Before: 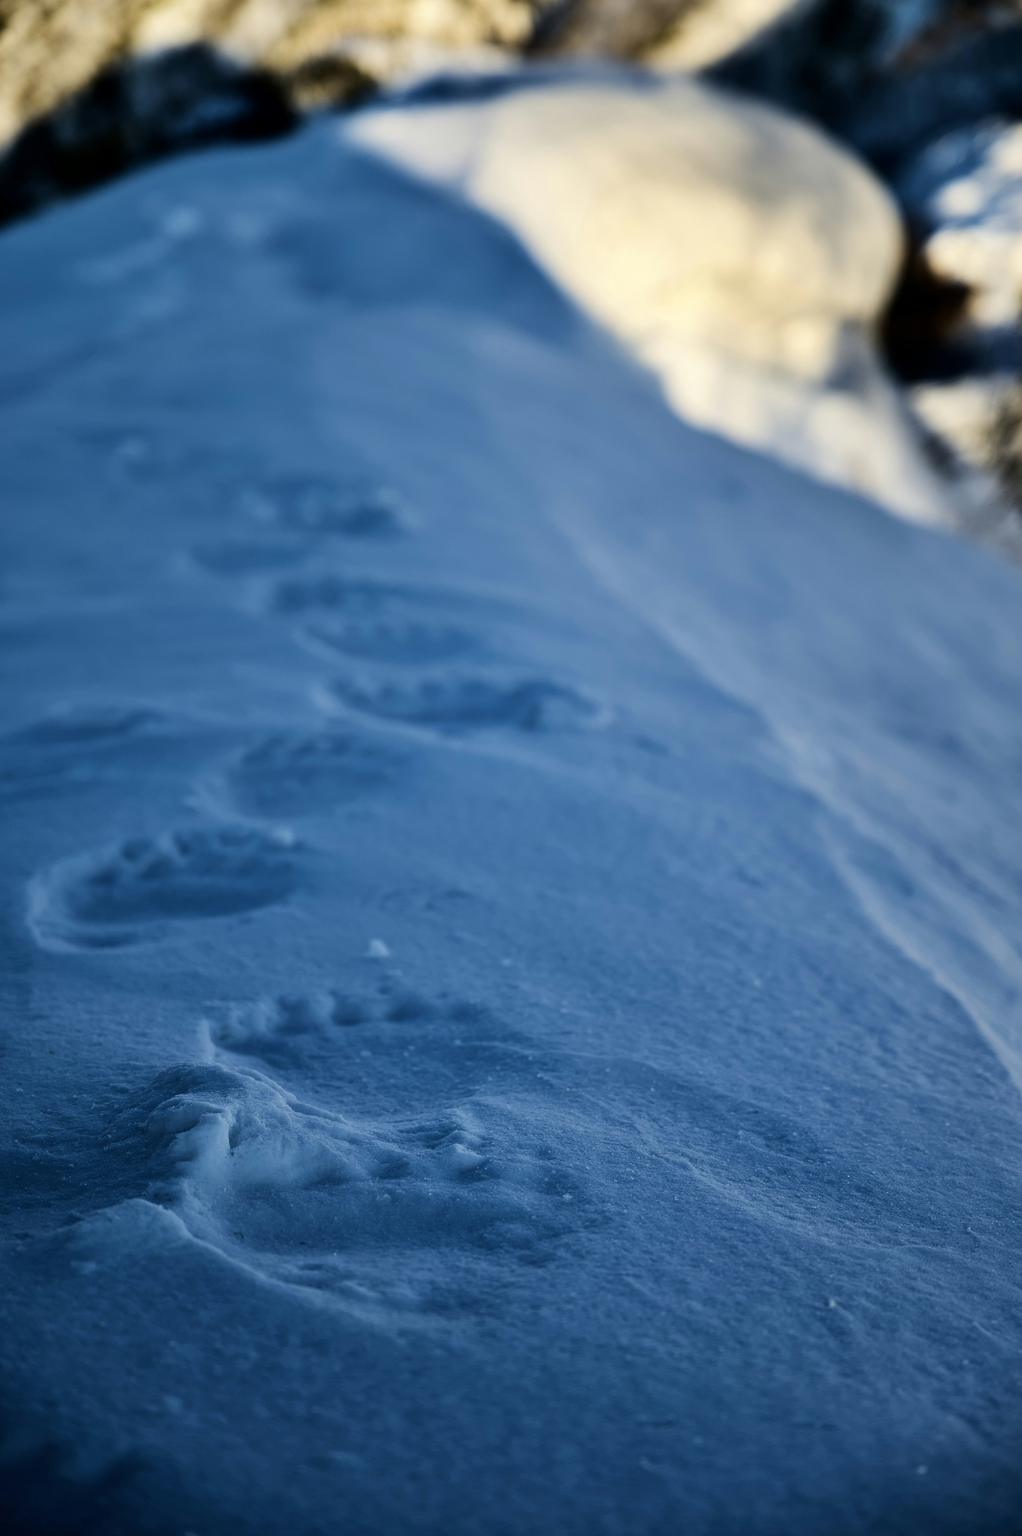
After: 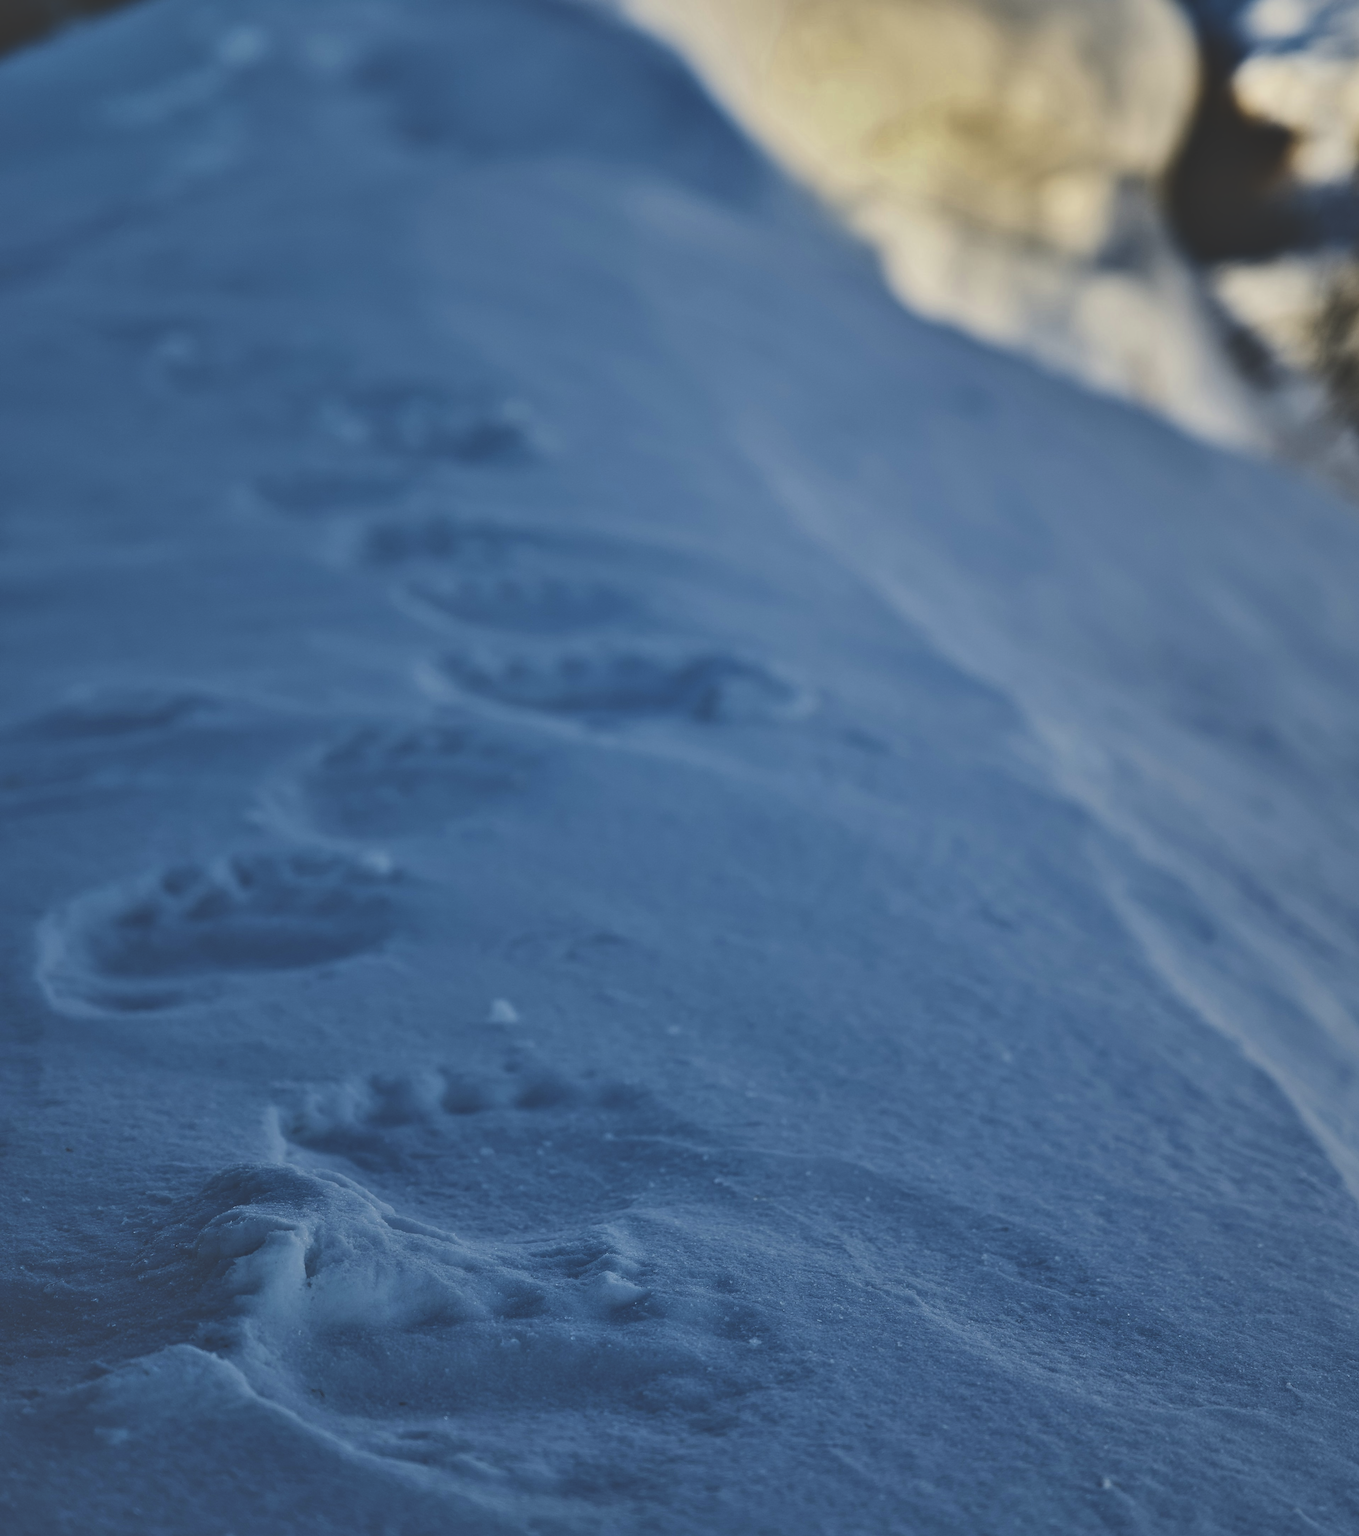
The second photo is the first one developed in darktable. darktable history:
exposure: black level correction -0.027, compensate highlight preservation false
shadows and highlights: radius 105.67, shadows 44.77, highlights -66.61, low approximation 0.01, soften with gaussian
crop and rotate: top 12.24%, bottom 12.545%
tone equalizer: -8 EV 0.229 EV, -7 EV 0.444 EV, -6 EV 0.448 EV, -5 EV 0.219 EV, -3 EV -0.272 EV, -2 EV -0.424 EV, -1 EV -0.436 EV, +0 EV -0.269 EV, smoothing 1
